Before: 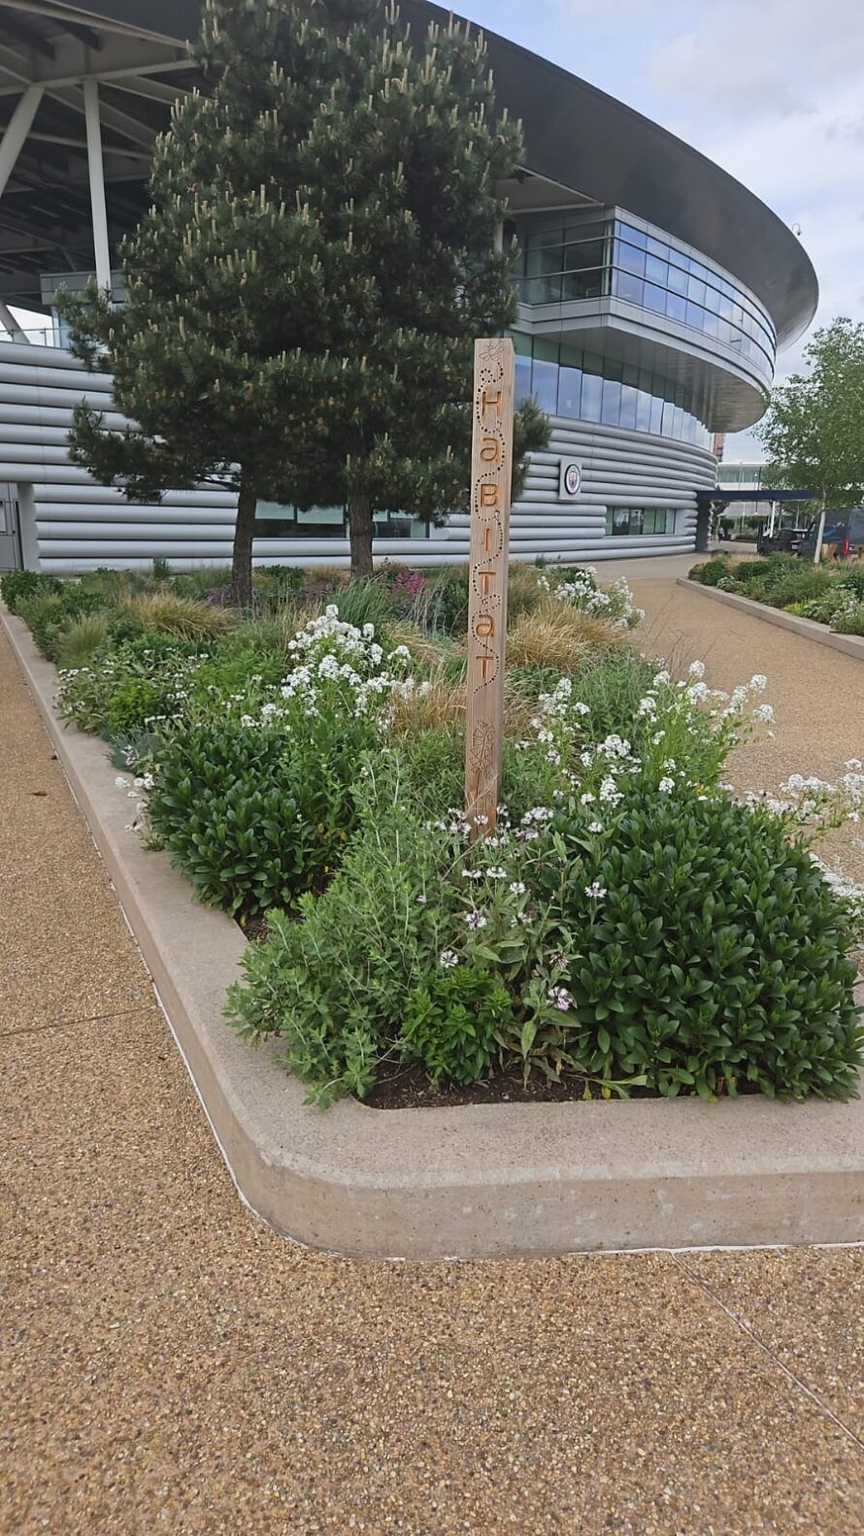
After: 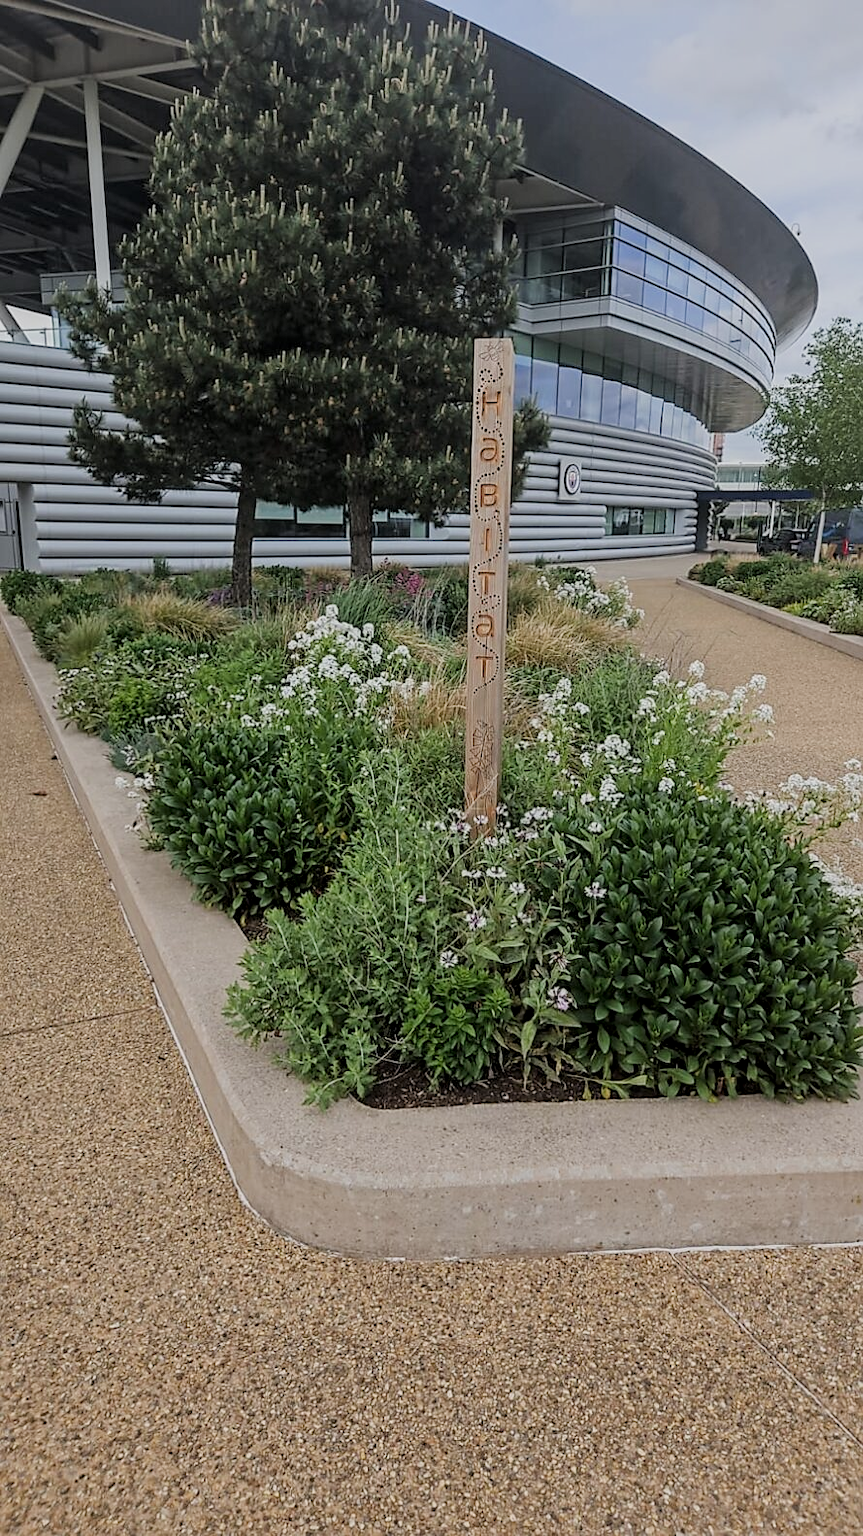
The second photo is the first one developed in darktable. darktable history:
filmic rgb: black relative exposure -7.65 EV, white relative exposure 4.56 EV, threshold 3.05 EV, hardness 3.61, enable highlight reconstruction true
local contrast: on, module defaults
sharpen: radius 1.889, amount 0.406, threshold 1.722
